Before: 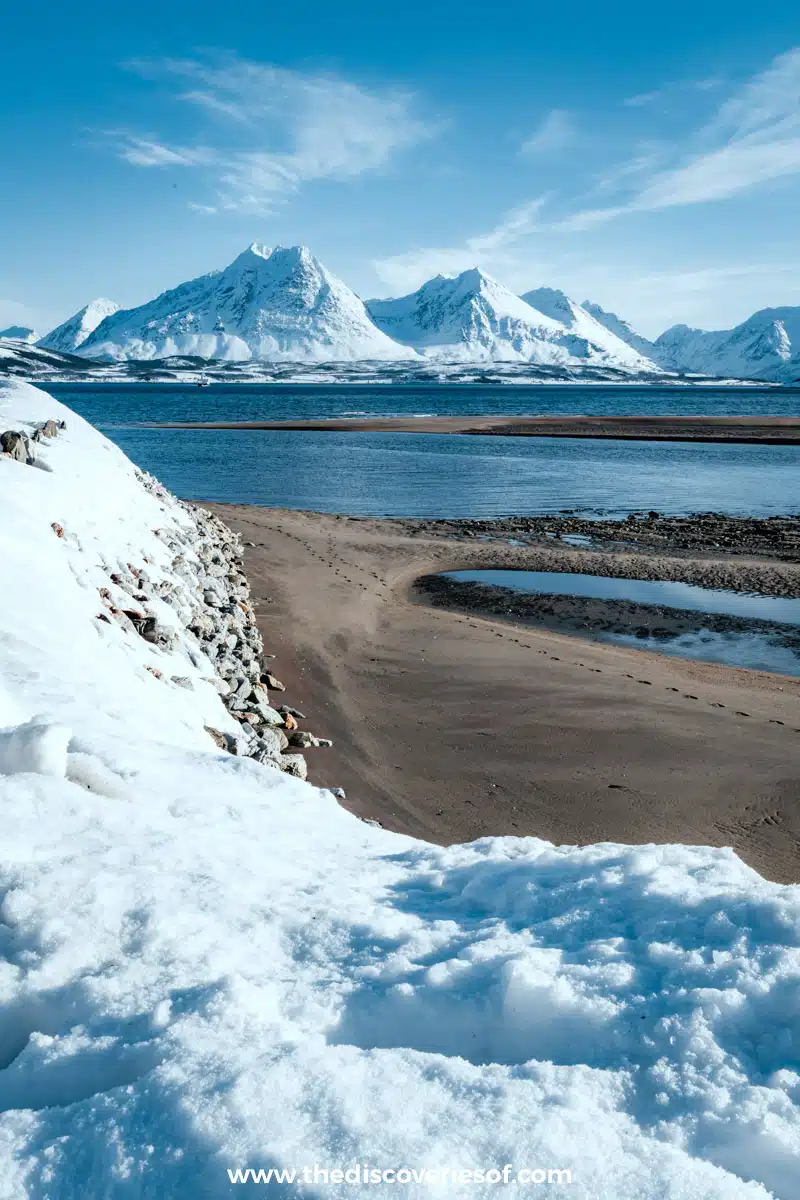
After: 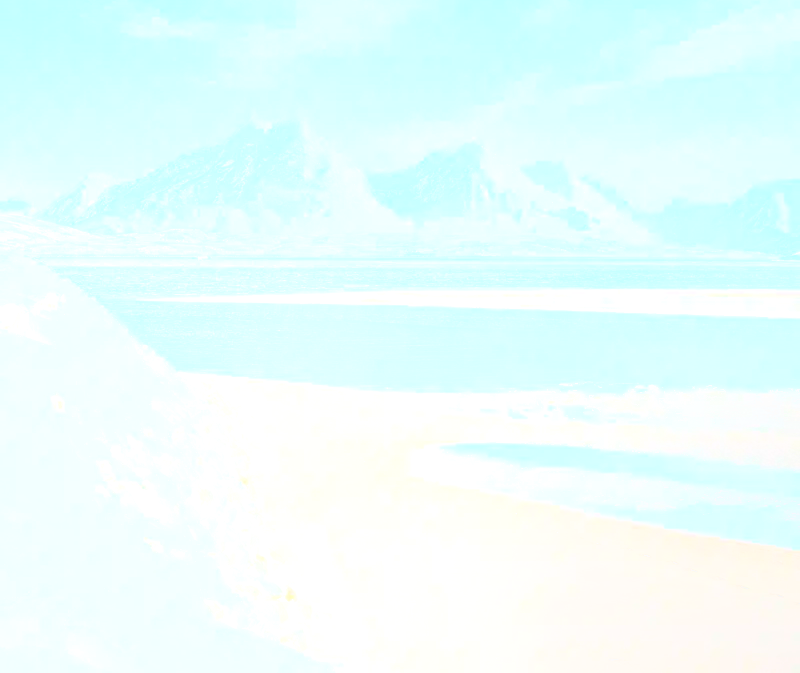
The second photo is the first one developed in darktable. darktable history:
bloom: size 85%, threshold 5%, strength 85%
color balance: mode lift, gamma, gain (sRGB), lift [0.97, 1, 1, 1], gamma [1.03, 1, 1, 1]
crop and rotate: top 10.605%, bottom 33.274%
